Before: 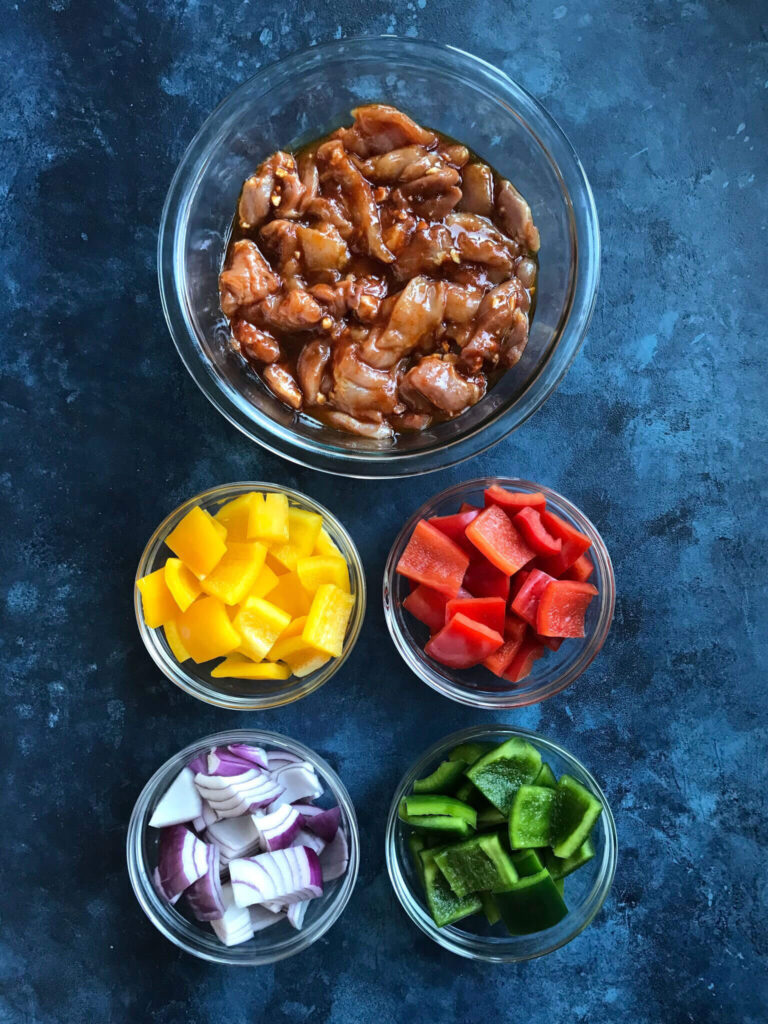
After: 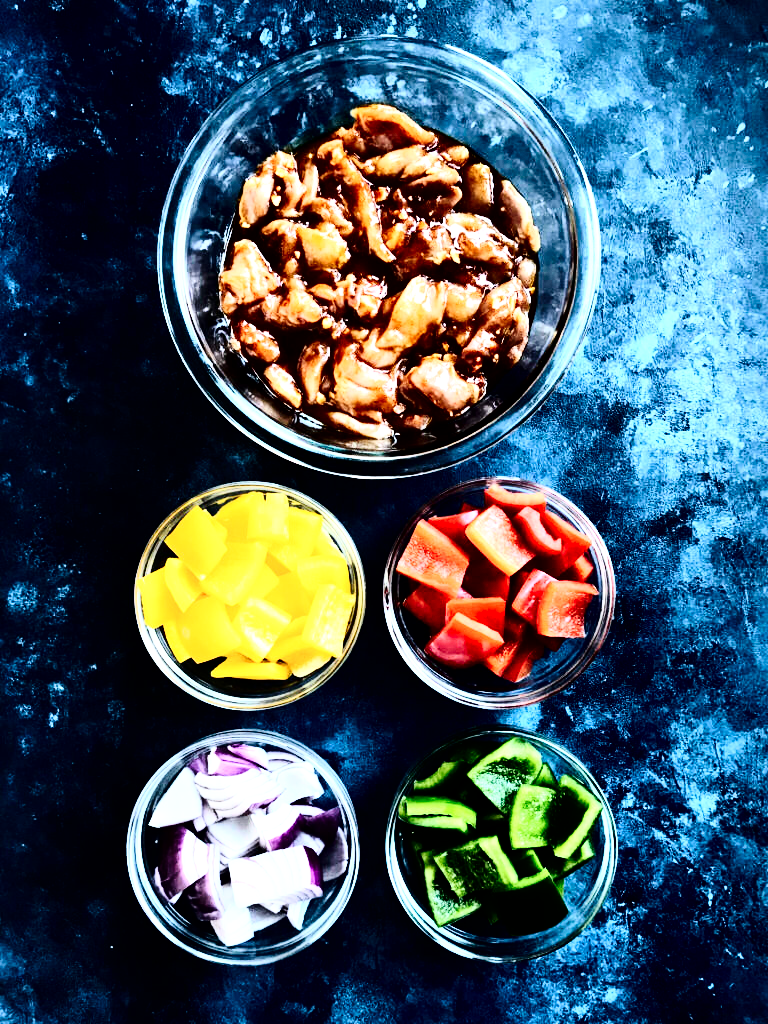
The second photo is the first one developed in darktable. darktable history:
local contrast: mode bilateral grid, contrast 20, coarseness 50, detail 171%, midtone range 0.2
contrast brightness saturation: contrast 0.5, saturation -0.1
base curve: curves: ch0 [(0, 0) (0.04, 0.03) (0.133, 0.232) (0.448, 0.748) (0.843, 0.968) (1, 1)], preserve colors none
tone curve: curves: ch0 [(0, 0) (0.004, 0.001) (0.133, 0.112) (0.325, 0.362) (0.832, 0.893) (1, 1)], color space Lab, linked channels, preserve colors none
